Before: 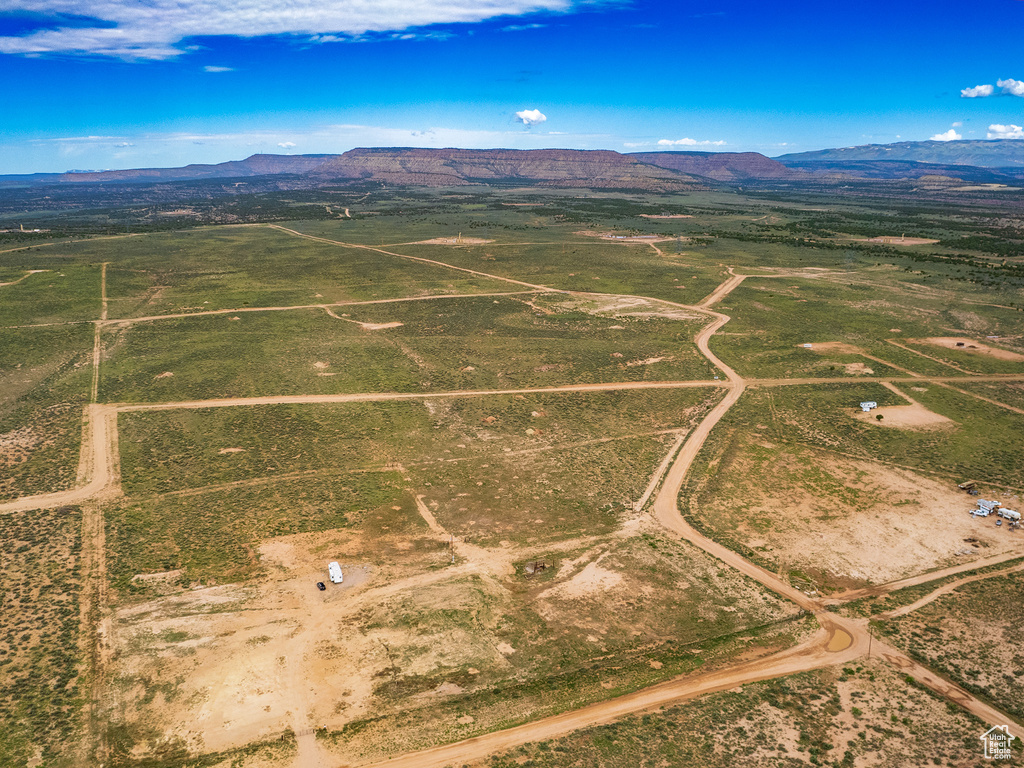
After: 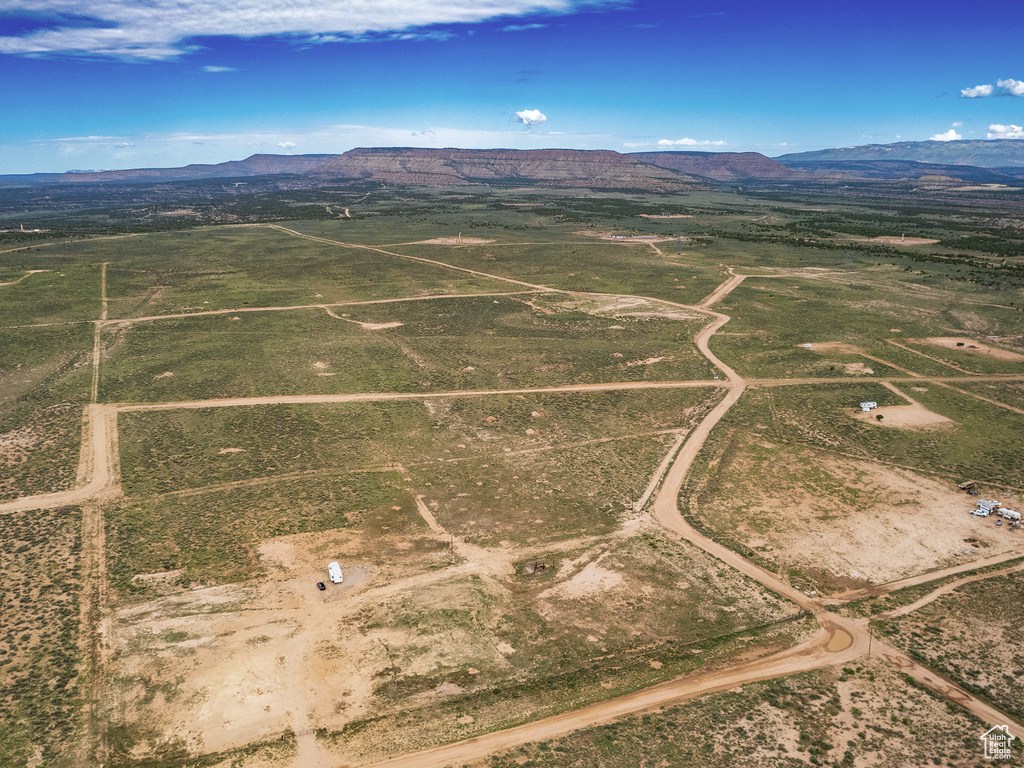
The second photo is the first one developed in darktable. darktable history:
color correction: highlights b* 0.019, saturation 0.774
